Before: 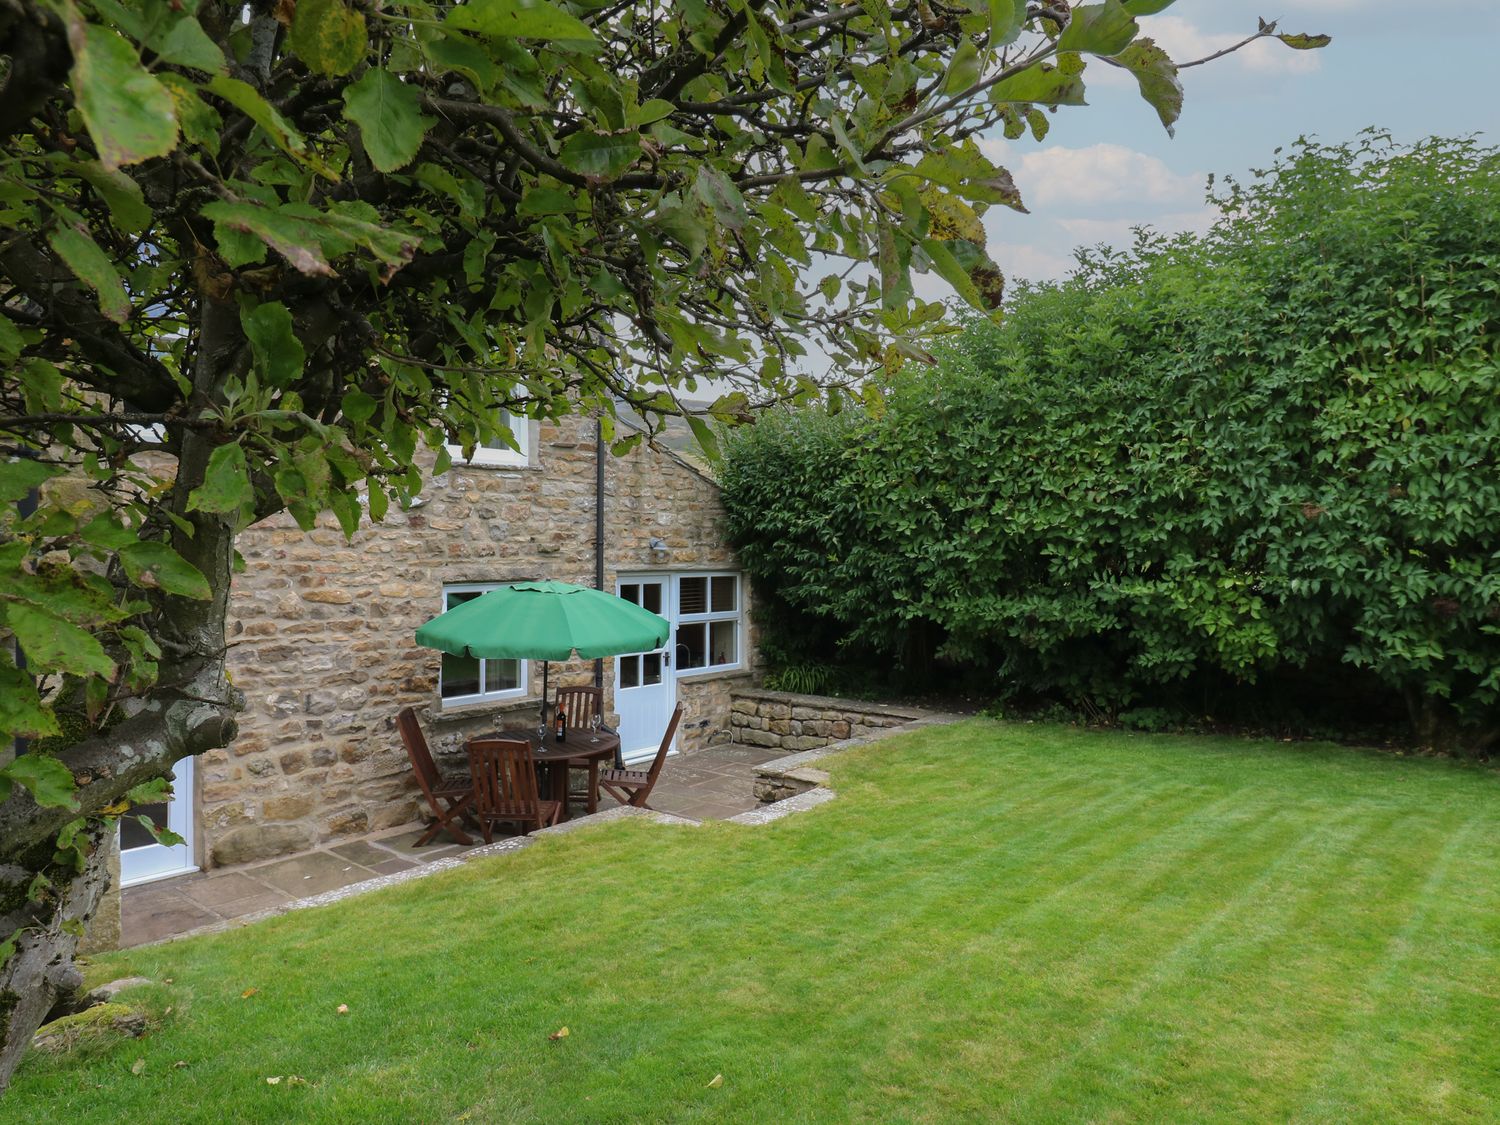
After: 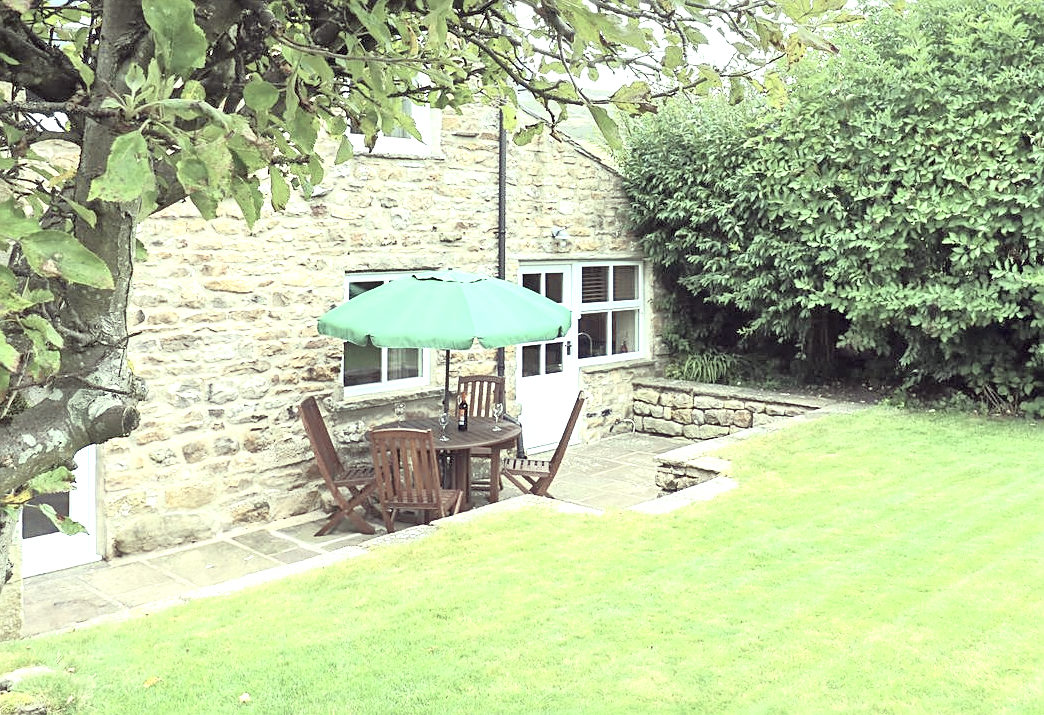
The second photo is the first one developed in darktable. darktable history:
tone equalizer: -7 EV 0.162 EV, -6 EV 0.611 EV, -5 EV 1.17 EV, -4 EV 1.31 EV, -3 EV 1.18 EV, -2 EV 0.6 EV, -1 EV 0.165 EV
crop: left 6.539%, top 27.726%, right 23.859%, bottom 8.686%
contrast brightness saturation: contrast 0.235, brightness 0.1, saturation 0.292
sharpen: on, module defaults
exposure: black level correction 0, exposure 1.74 EV, compensate highlight preservation false
color correction: highlights a* -20.9, highlights b* 20.23, shadows a* 19.65, shadows b* -20.16, saturation 0.384
